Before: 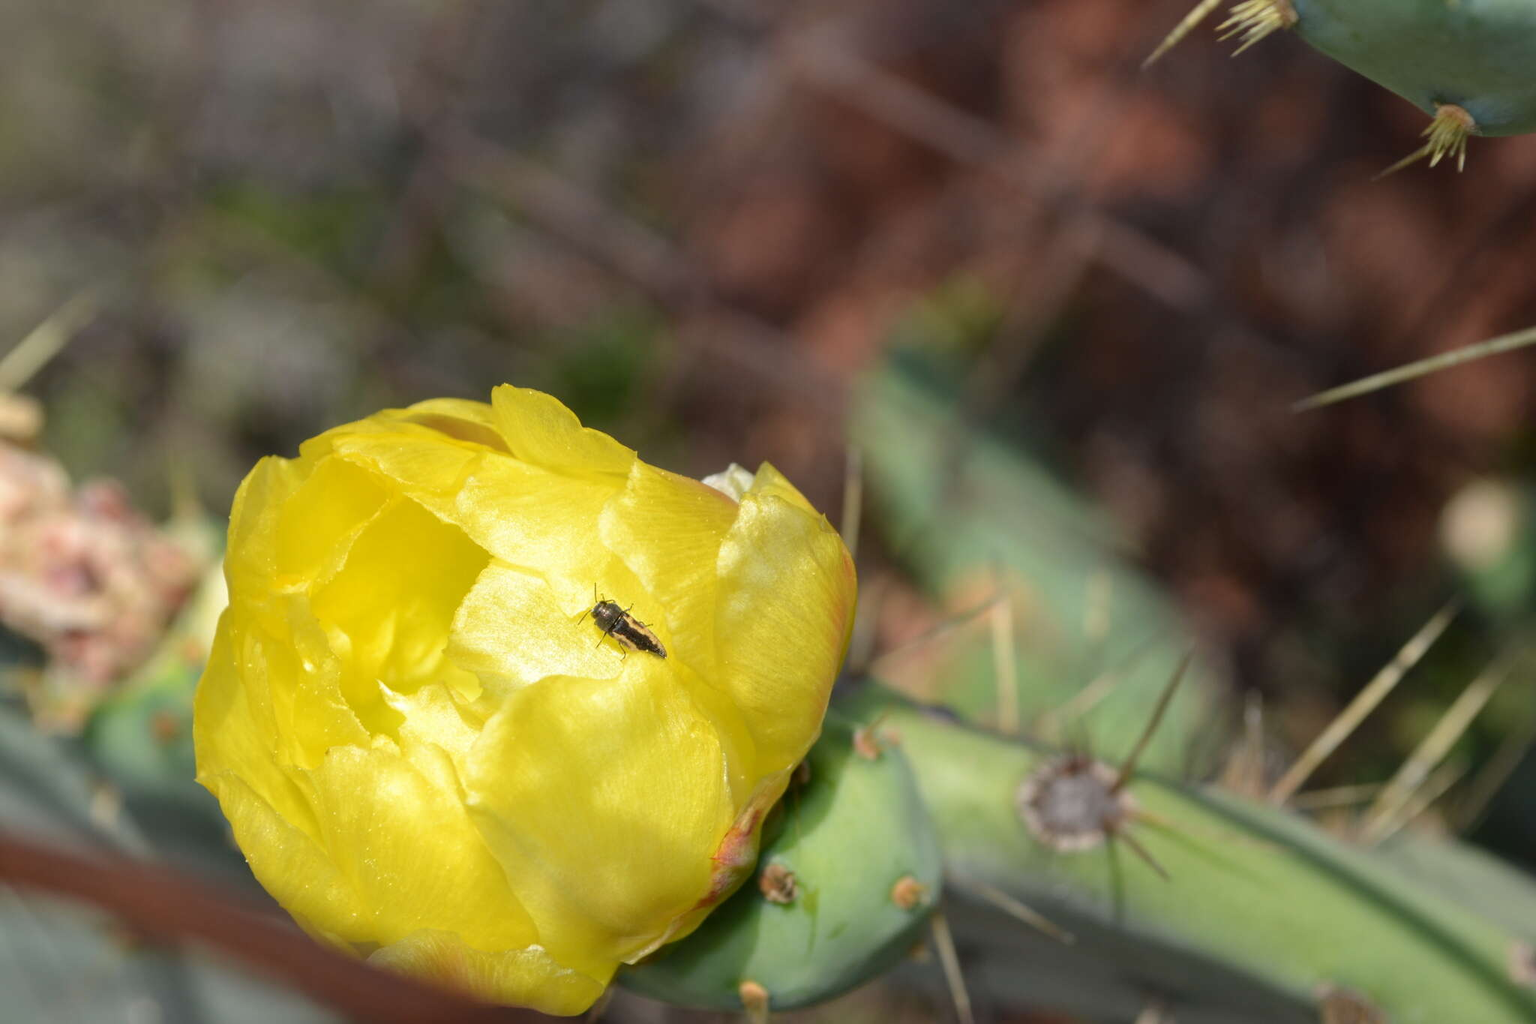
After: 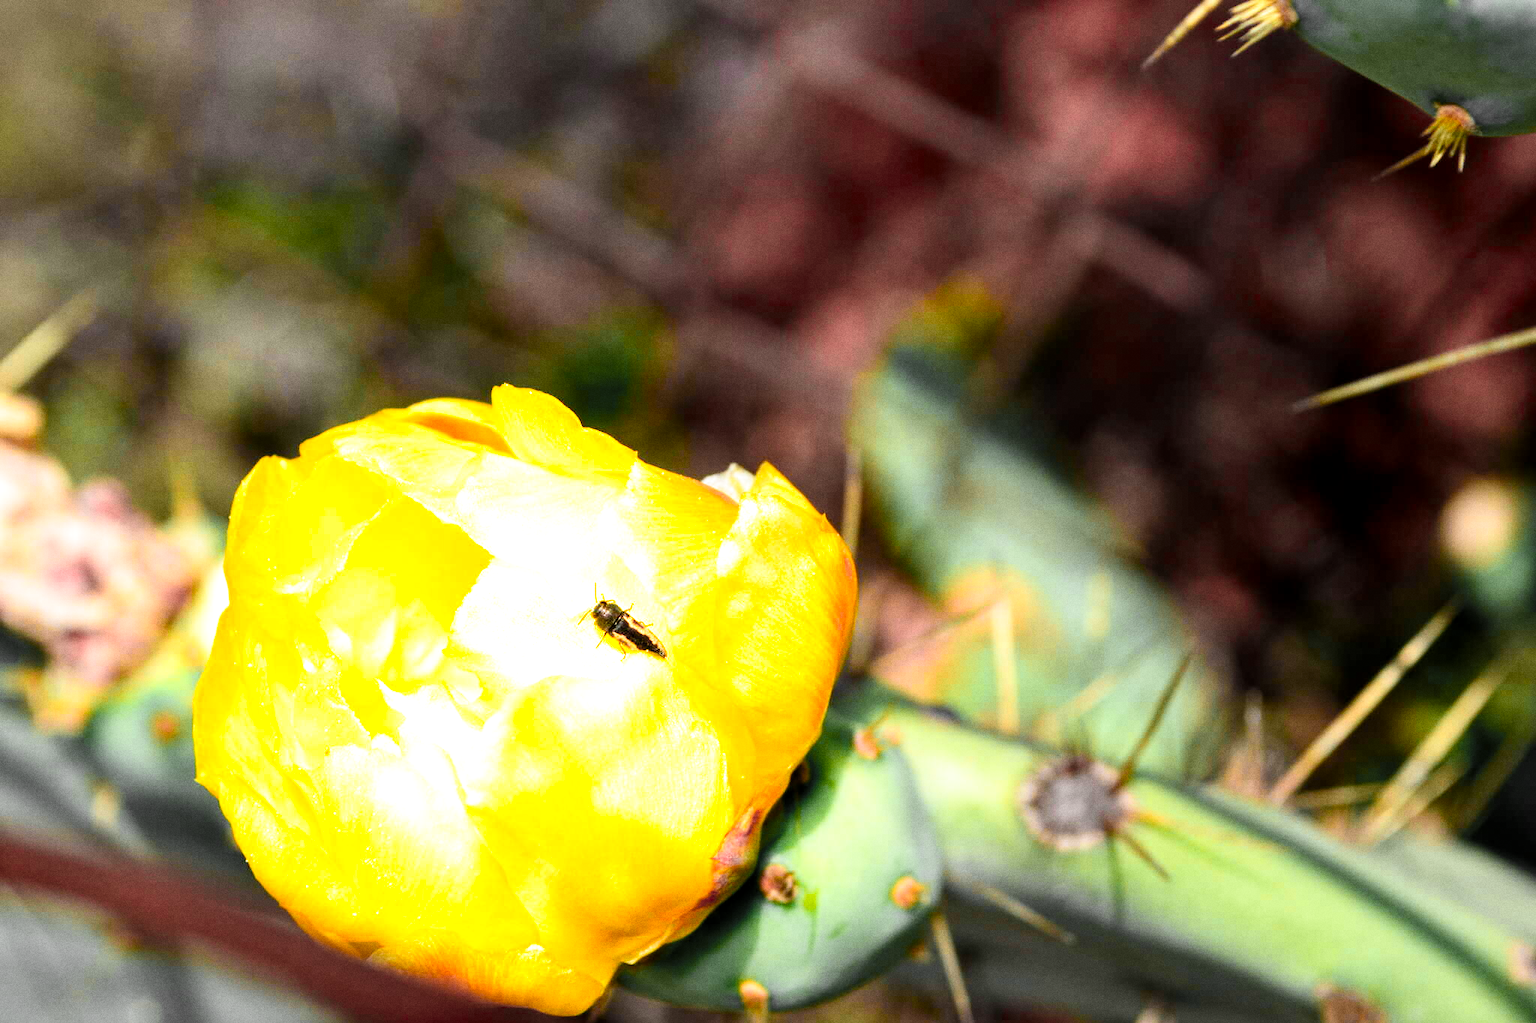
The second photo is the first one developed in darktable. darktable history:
local contrast: highlights 100%, shadows 100%, detail 120%, midtone range 0.2
color zones: curves: ch0 [(0.257, 0.558) (0.75, 0.565)]; ch1 [(0.004, 0.857) (0.14, 0.416) (0.257, 0.695) (0.442, 0.032) (0.736, 0.266) (0.891, 0.741)]; ch2 [(0, 0.623) (0.112, 0.436) (0.271, 0.474) (0.516, 0.64) (0.743, 0.286)]
grain: coarseness 0.47 ISO
filmic rgb: black relative exposure -8.2 EV, white relative exposure 2.2 EV, threshold 3 EV, hardness 7.11, latitude 75%, contrast 1.325, highlights saturation mix -2%, shadows ↔ highlights balance 30%, preserve chrominance no, color science v5 (2021), contrast in shadows safe, contrast in highlights safe, enable highlight reconstruction true
contrast brightness saturation: contrast 0.2, brightness 0.16, saturation 0.22
